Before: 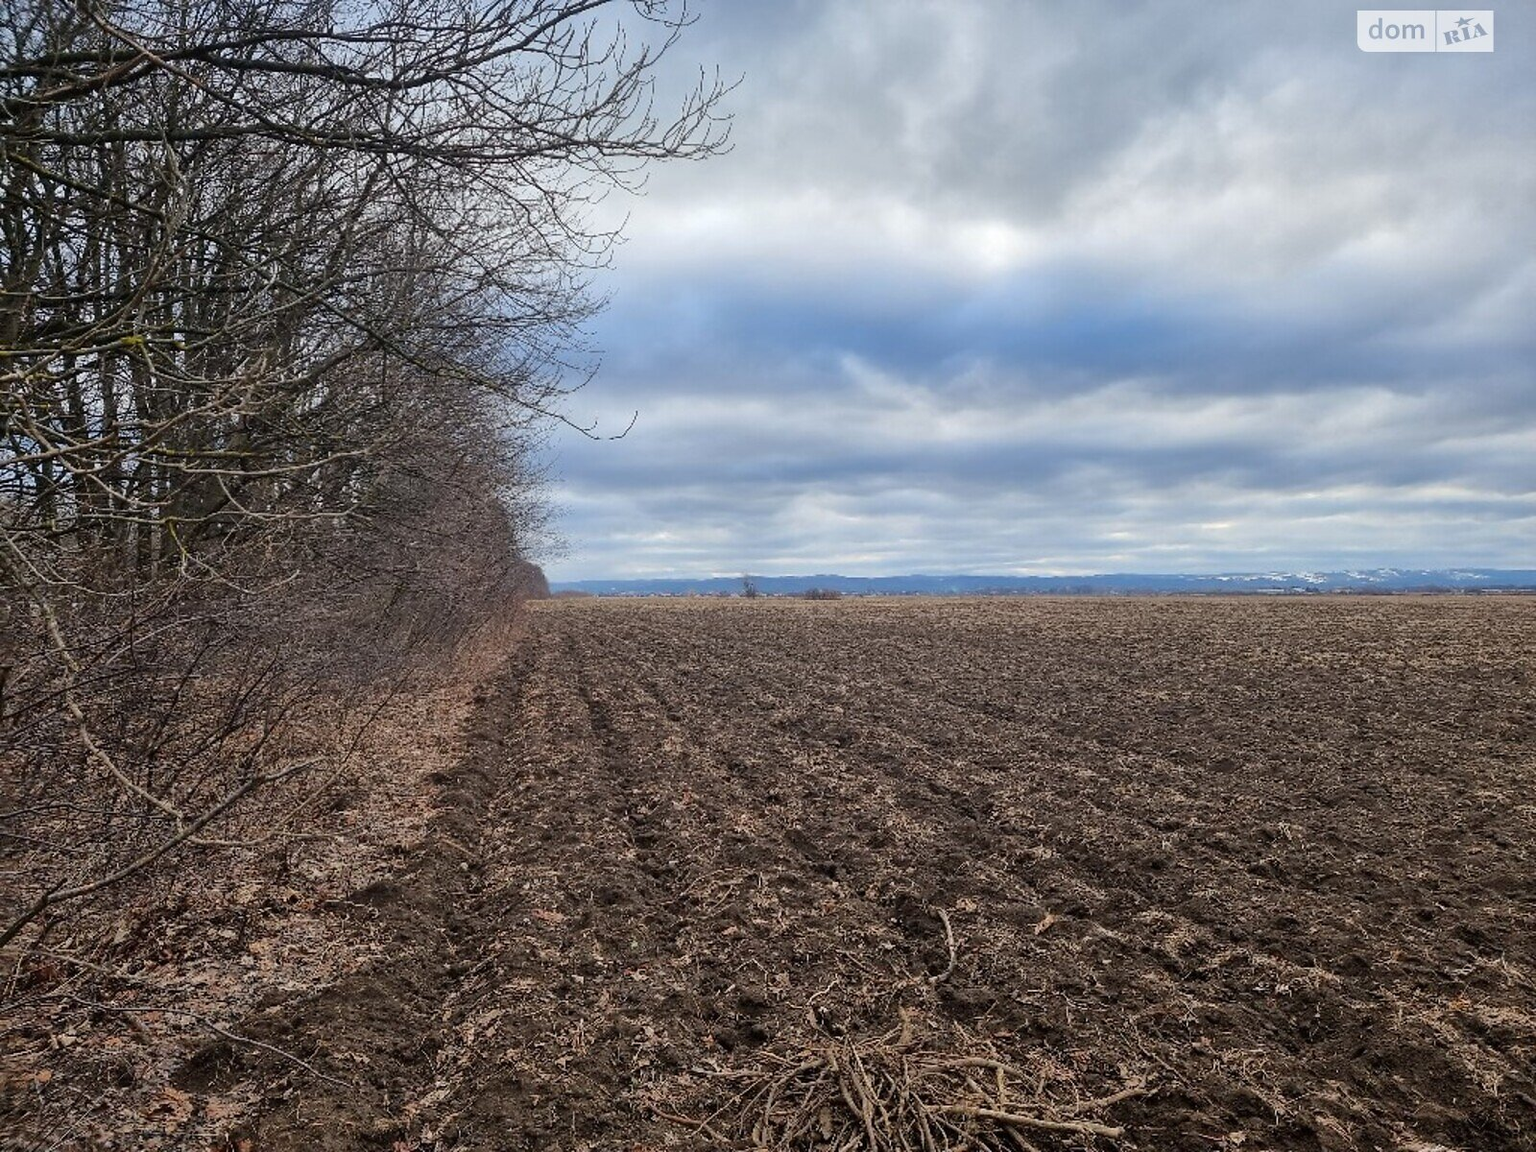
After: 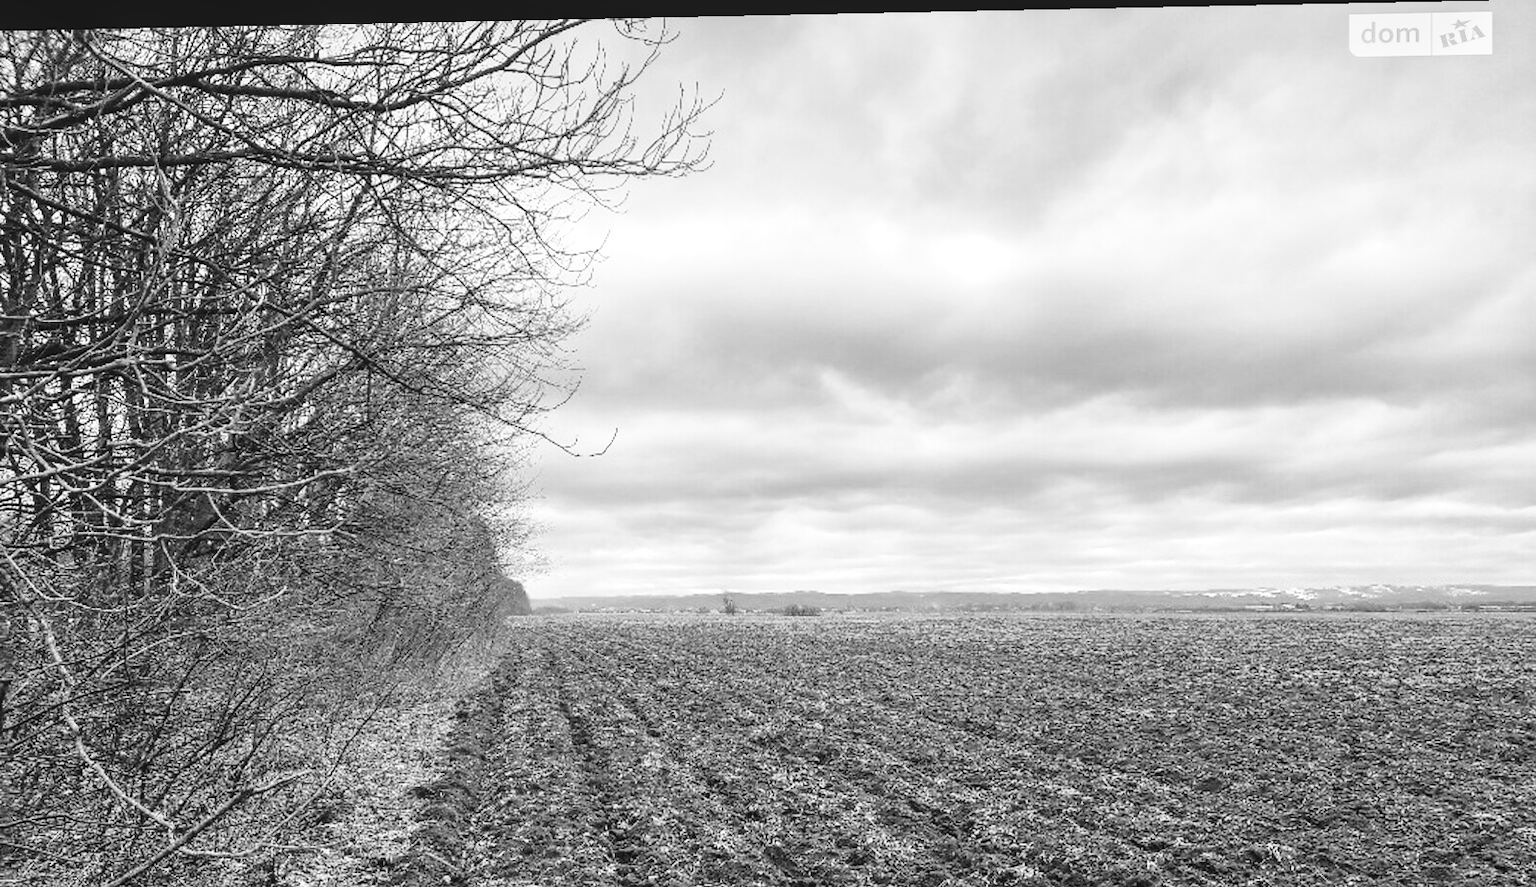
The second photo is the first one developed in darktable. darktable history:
local contrast: highlights 83%, shadows 81%
crop: bottom 24.988%
base curve: curves: ch0 [(0, 0) (0.028, 0.03) (0.121, 0.232) (0.46, 0.748) (0.859, 0.968) (1, 1)], preserve colors none
color zones: curves: ch1 [(0, -0.014) (0.143, -0.013) (0.286, -0.013) (0.429, -0.016) (0.571, -0.019) (0.714, -0.015) (0.857, 0.002) (1, -0.014)]
color balance: lift [1.007, 1, 1, 1], gamma [1.097, 1, 1, 1]
rotate and perspective: lens shift (horizontal) -0.055, automatic cropping off
